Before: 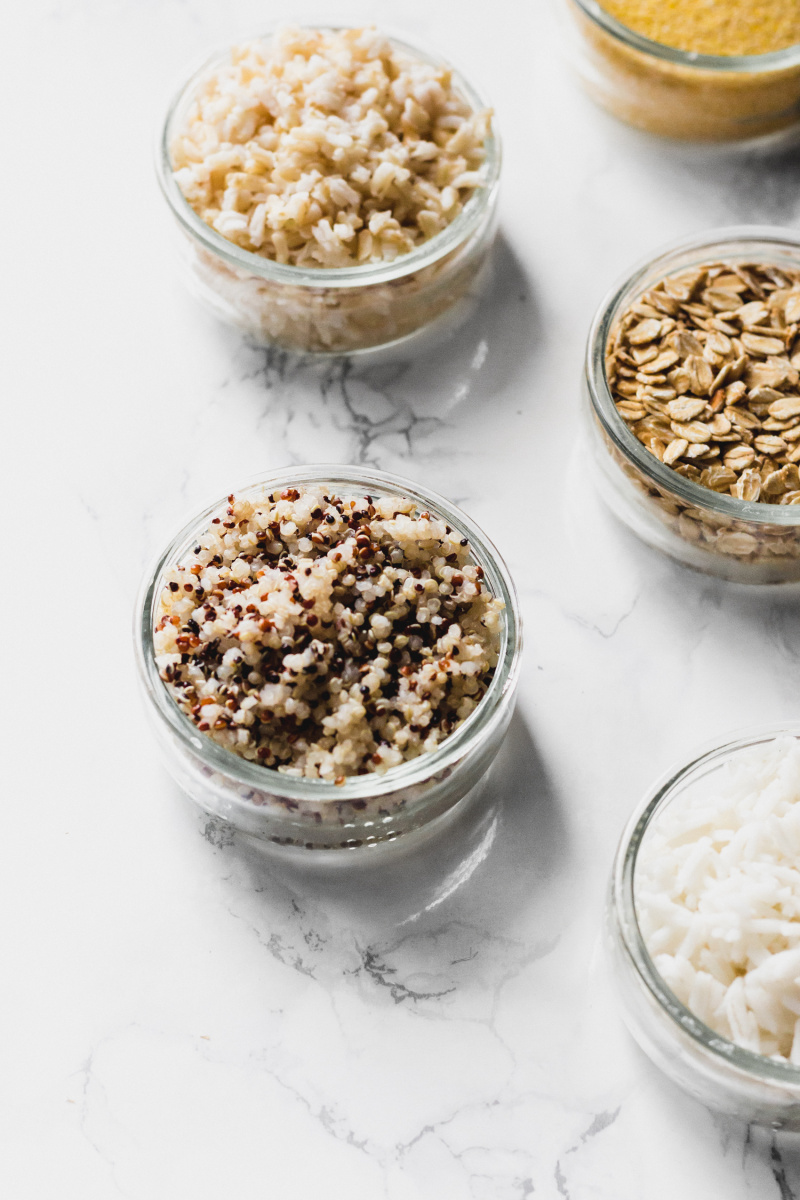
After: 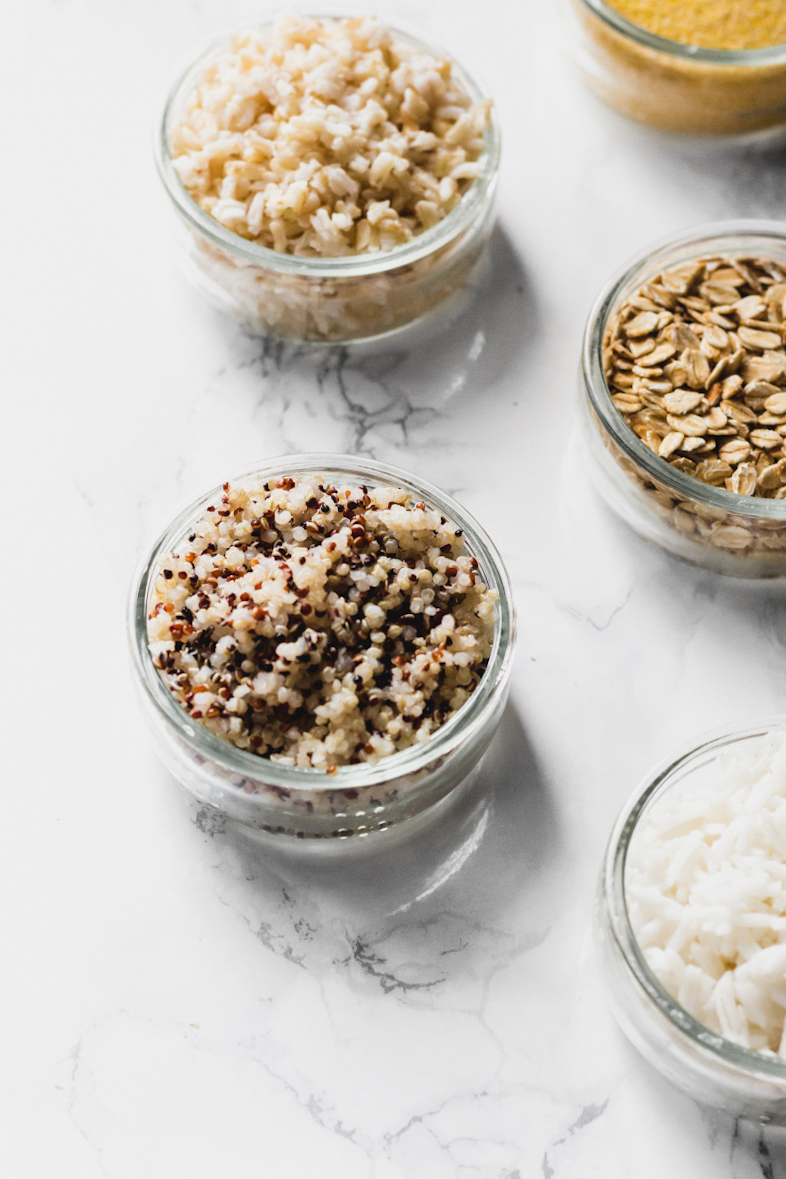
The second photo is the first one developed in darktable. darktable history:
crop and rotate: angle -0.654°
